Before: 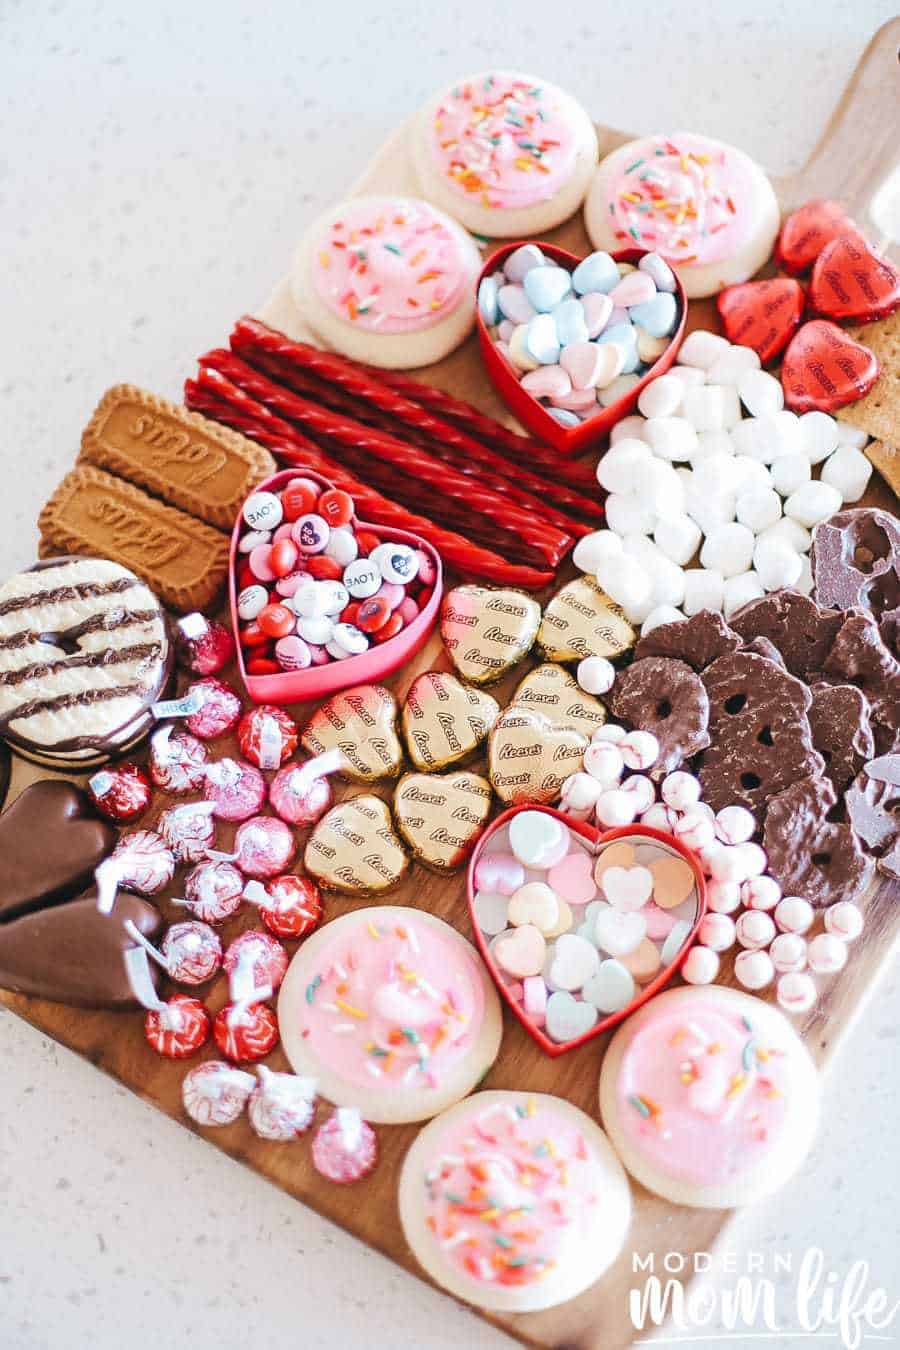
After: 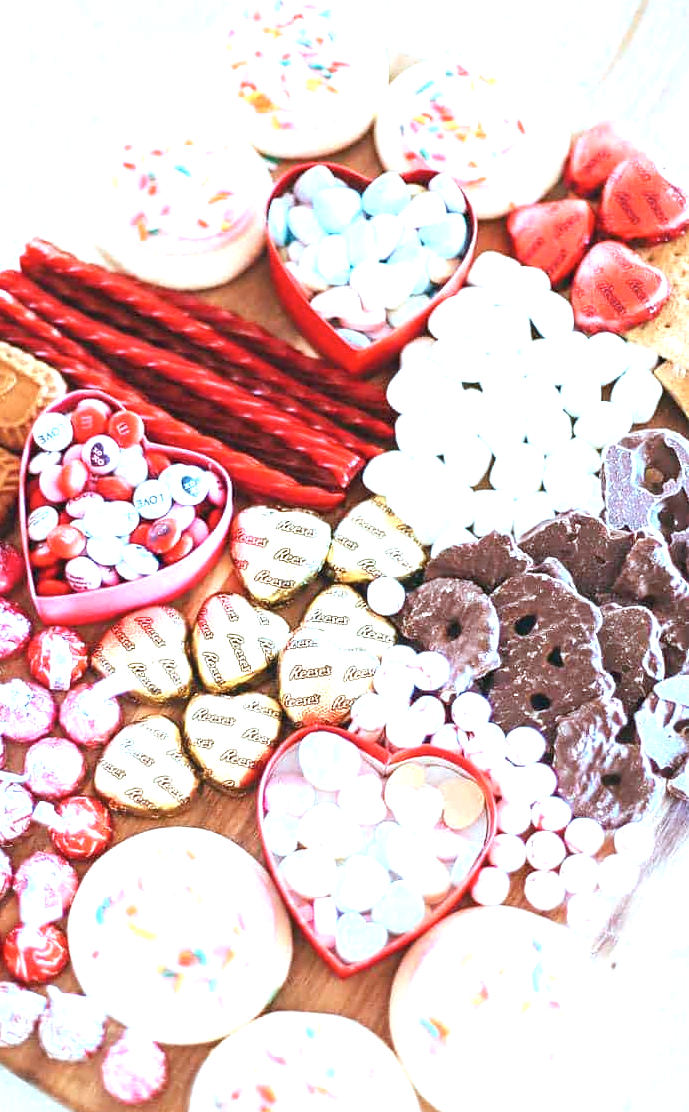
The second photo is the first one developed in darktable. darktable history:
crop: left 23.4%, top 5.904%, bottom 11.674%
exposure: black level correction 0, exposure 1 EV, compensate exposure bias true, compensate highlight preservation false
color correction: highlights a* -11.94, highlights b* -15.62
